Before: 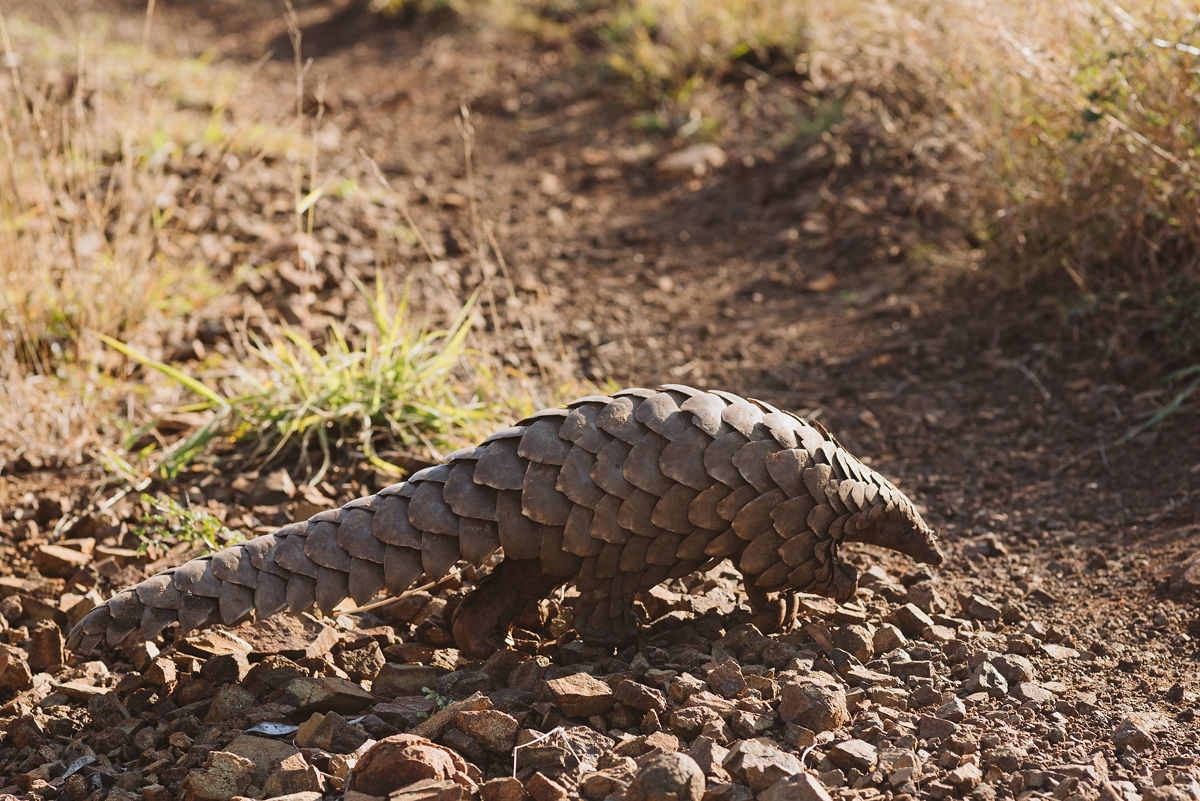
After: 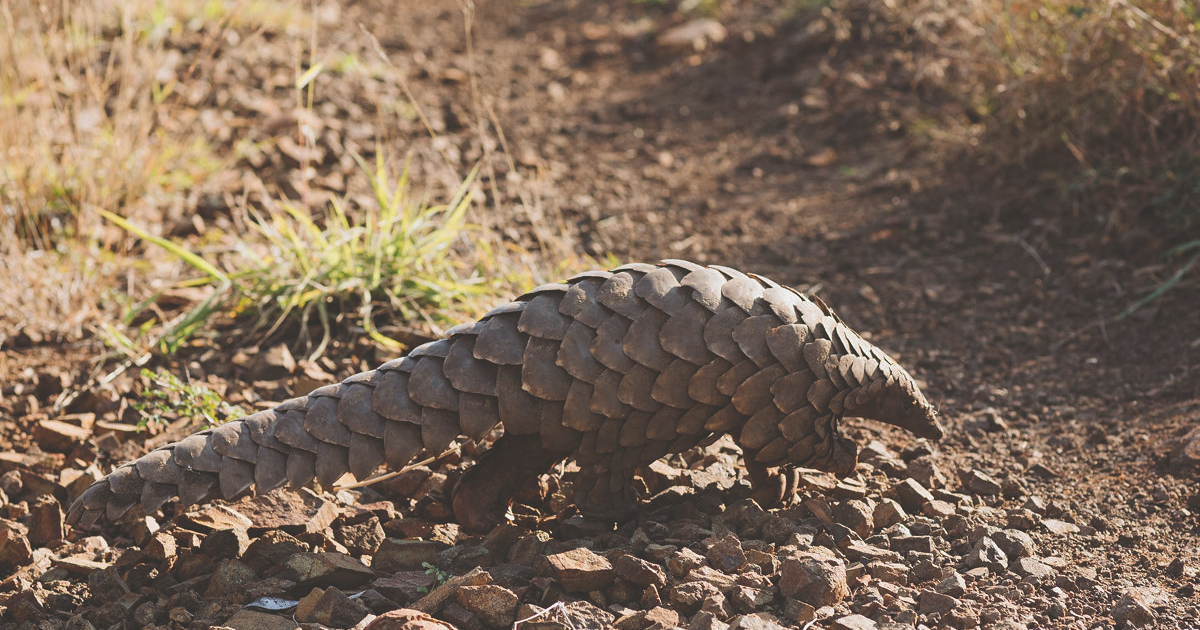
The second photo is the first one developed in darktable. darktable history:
exposure: black level correction -0.023, exposure -0.039 EV, compensate highlight preservation false
crop and rotate: top 15.774%, bottom 5.506%
